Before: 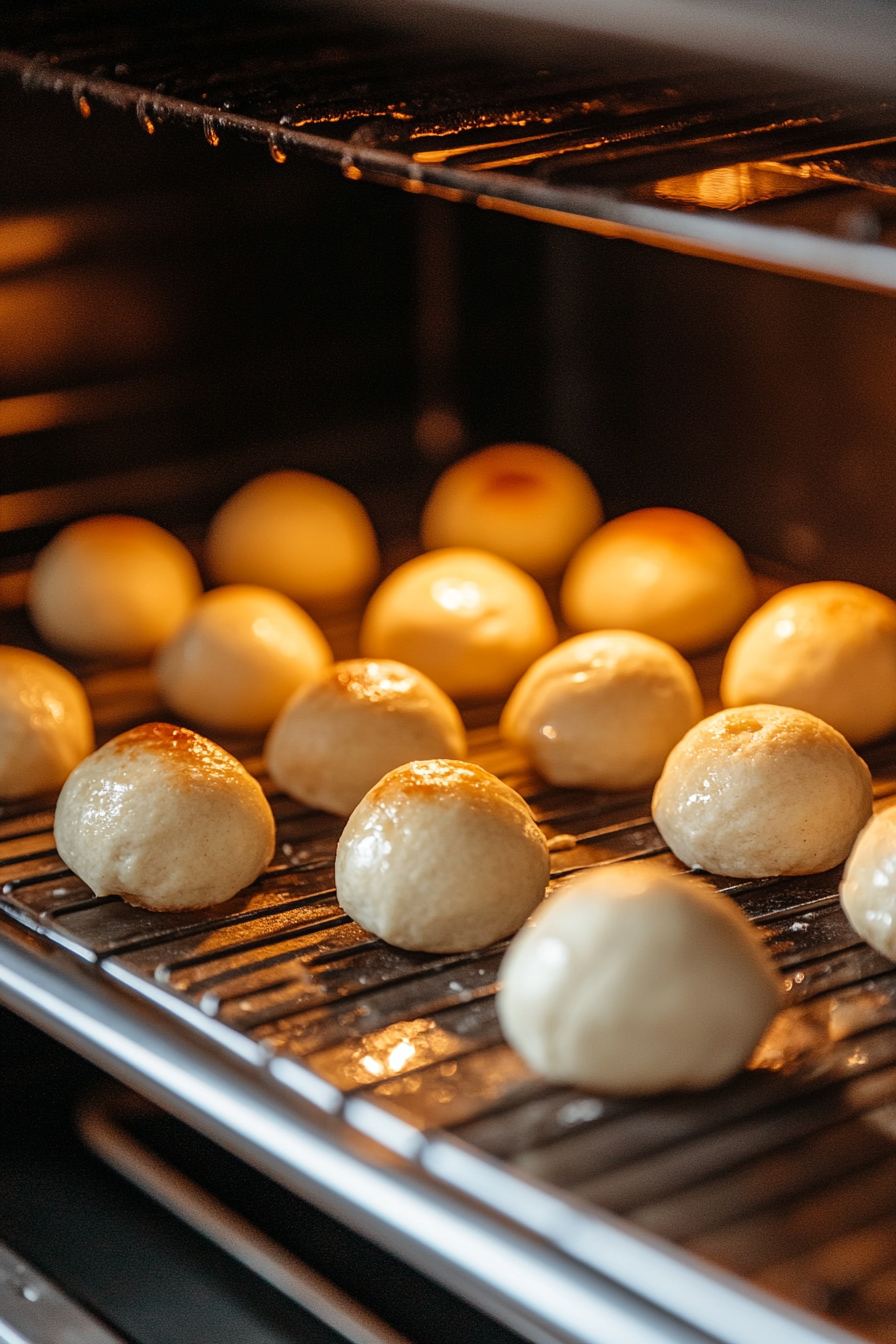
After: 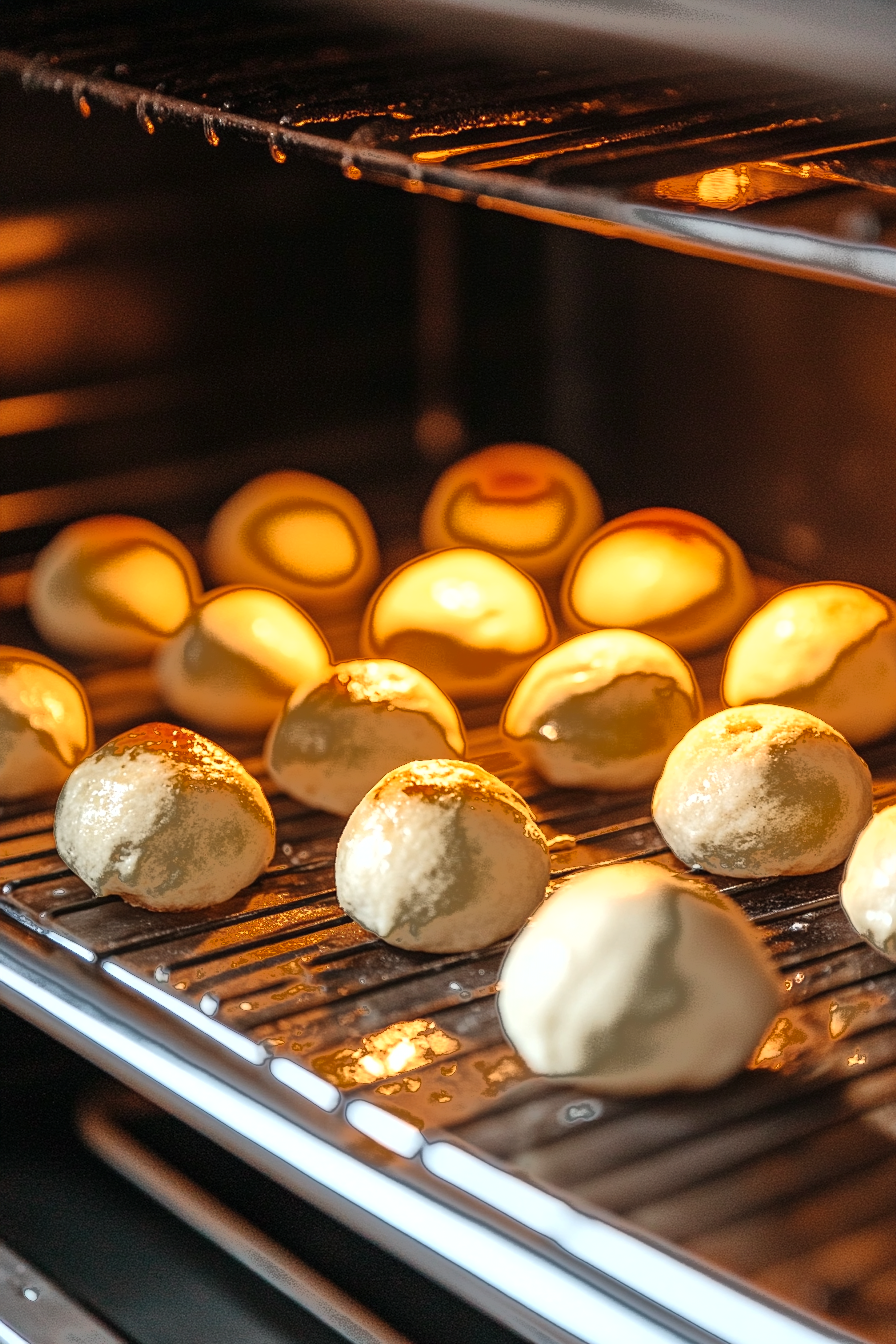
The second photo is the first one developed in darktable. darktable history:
exposure: exposure 0.6 EV, compensate highlight preservation false
fill light: exposure -0.73 EV, center 0.69, width 2.2
